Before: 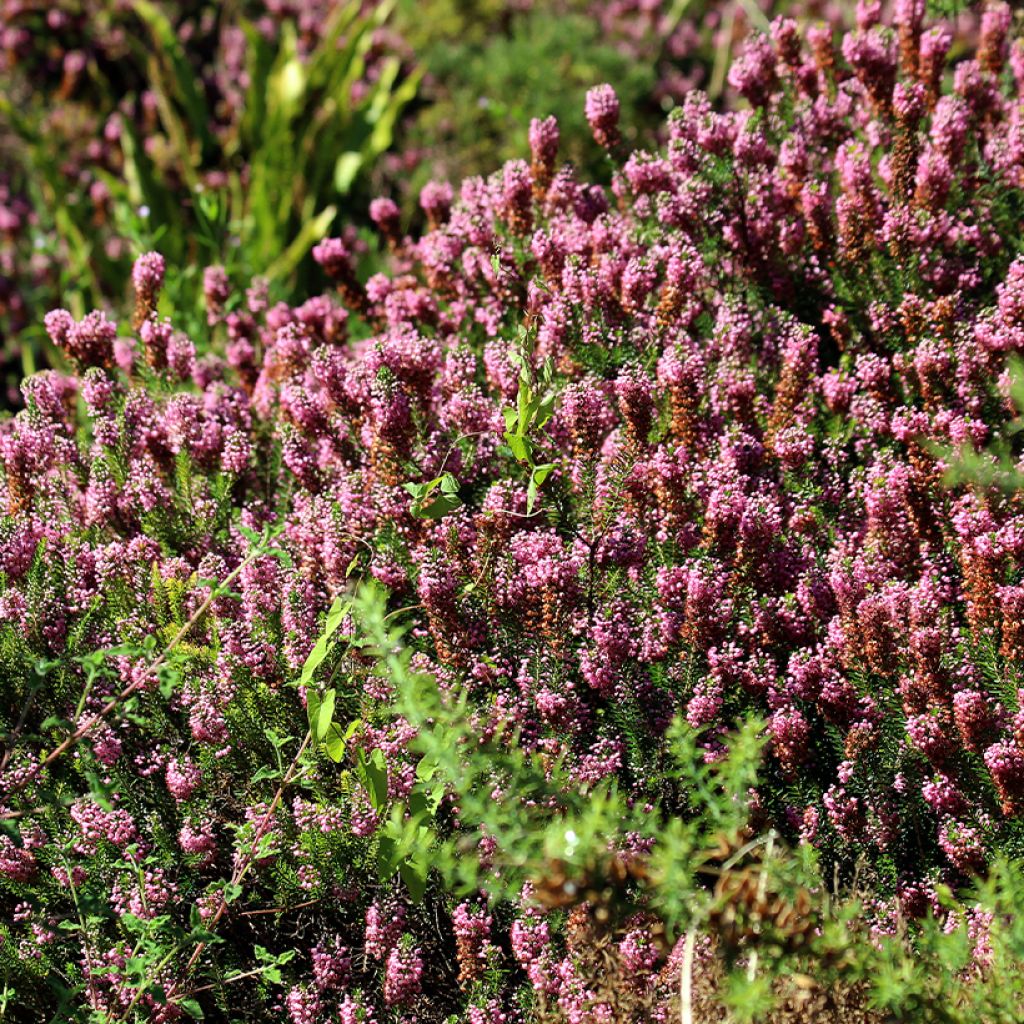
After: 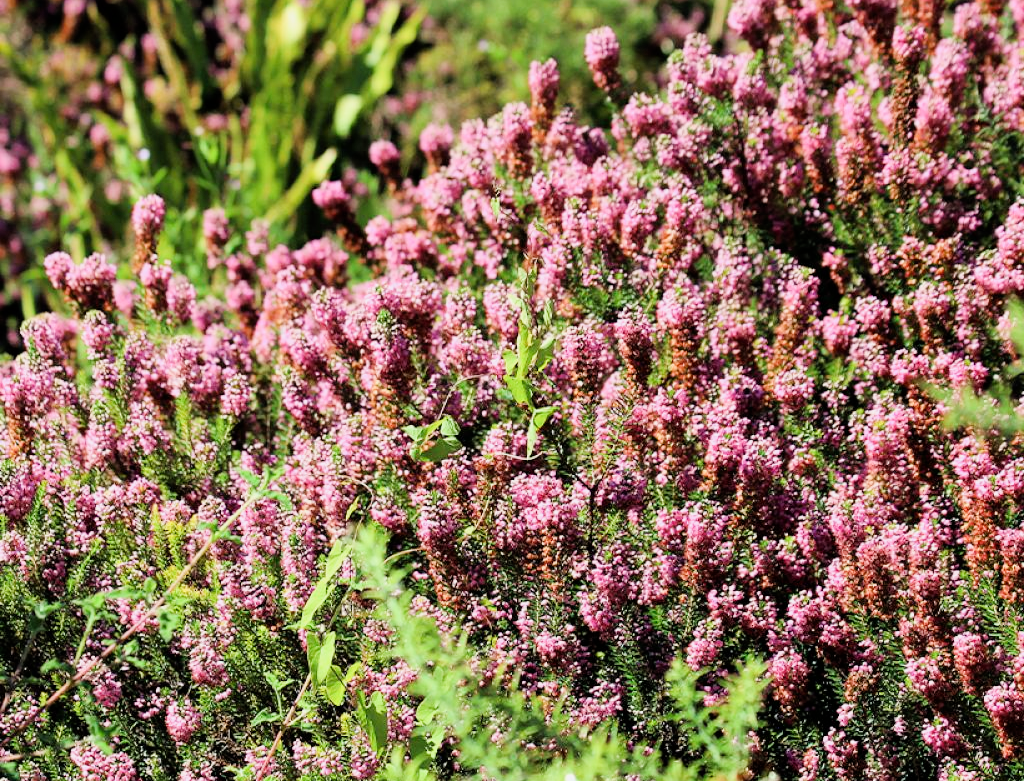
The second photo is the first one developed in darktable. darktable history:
filmic rgb: black relative exposure -7.65 EV, white relative exposure 4.56 EV, hardness 3.61, contrast 1.052, iterations of high-quality reconstruction 0
exposure: black level correction 0, exposure 1.021 EV, compensate highlight preservation false
crop: top 5.592%, bottom 18.127%
